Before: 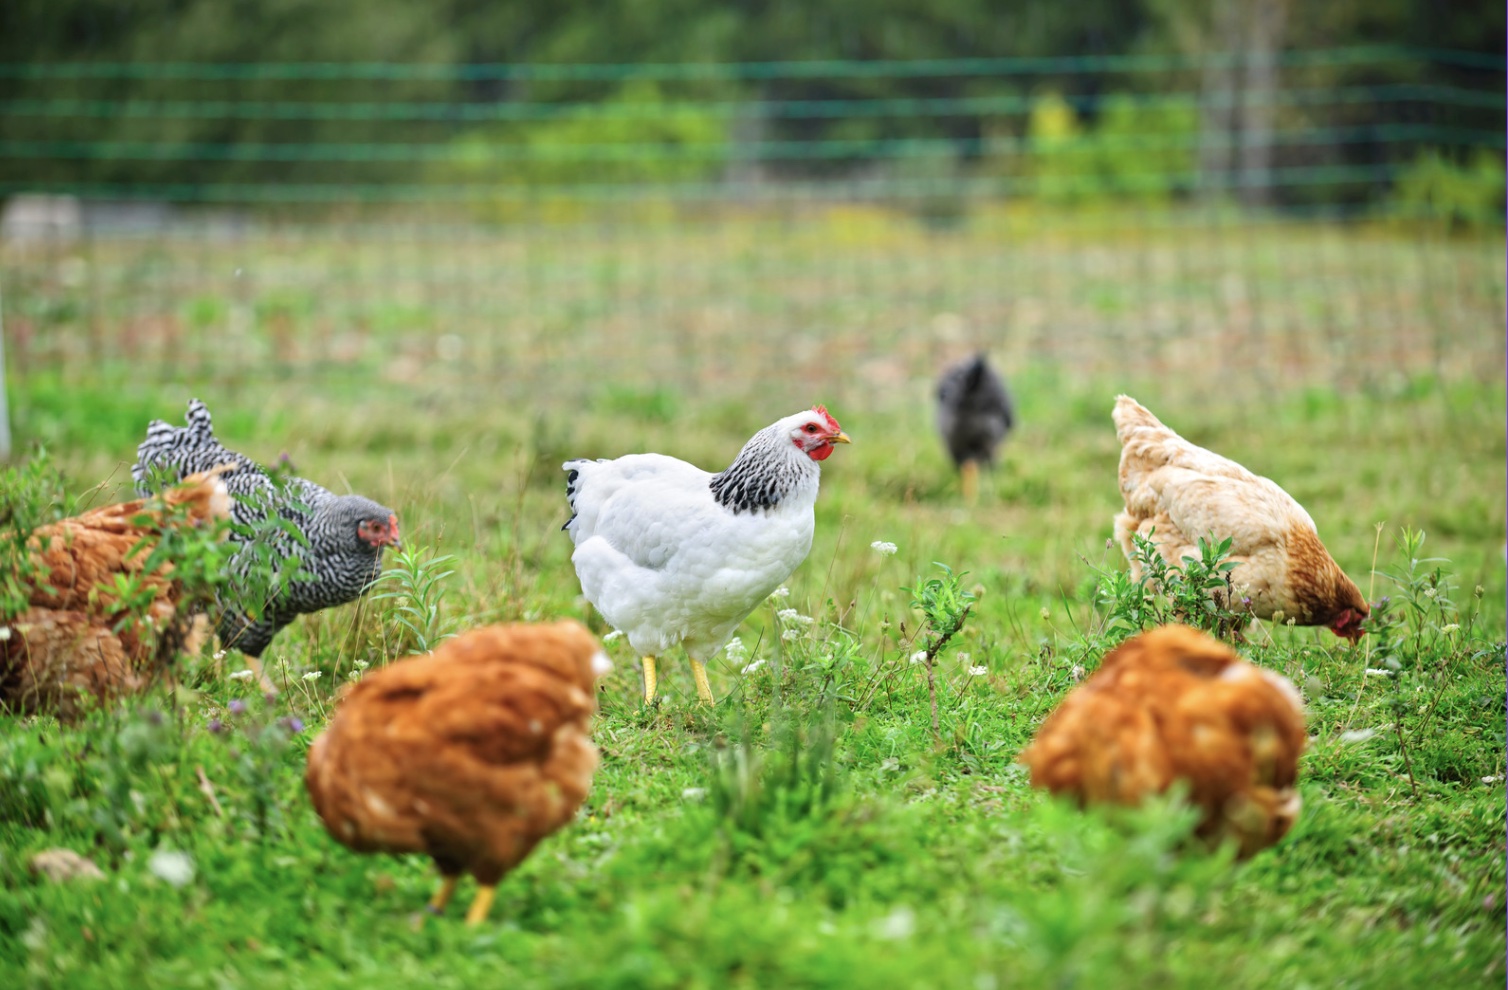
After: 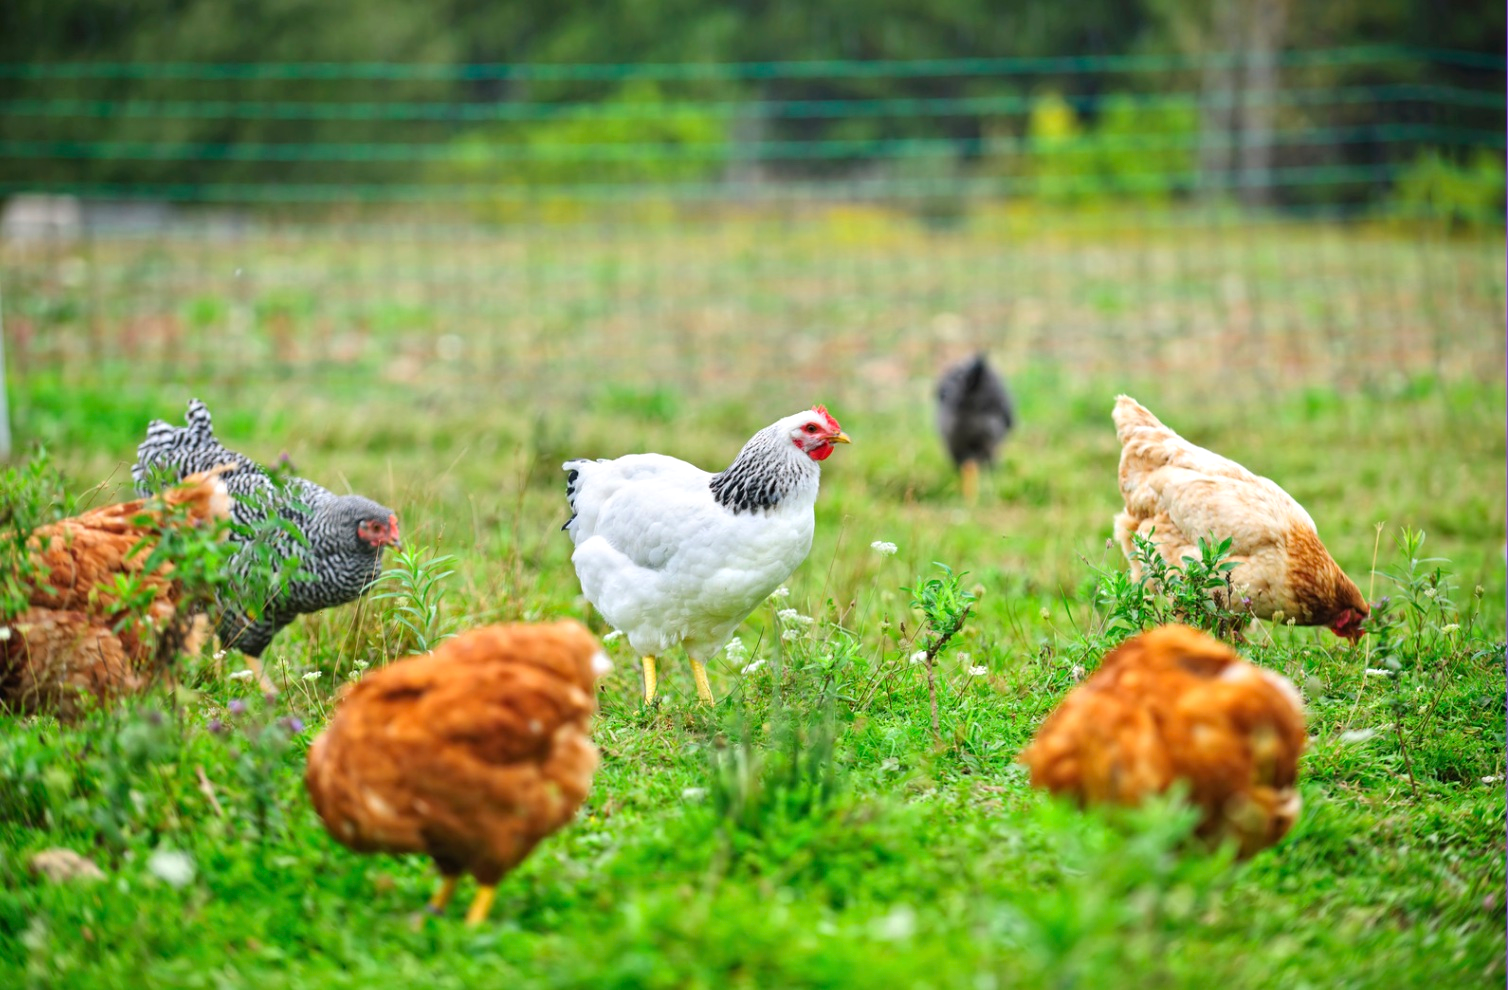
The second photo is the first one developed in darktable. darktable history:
exposure: exposure 0.134 EV, compensate highlight preservation false
